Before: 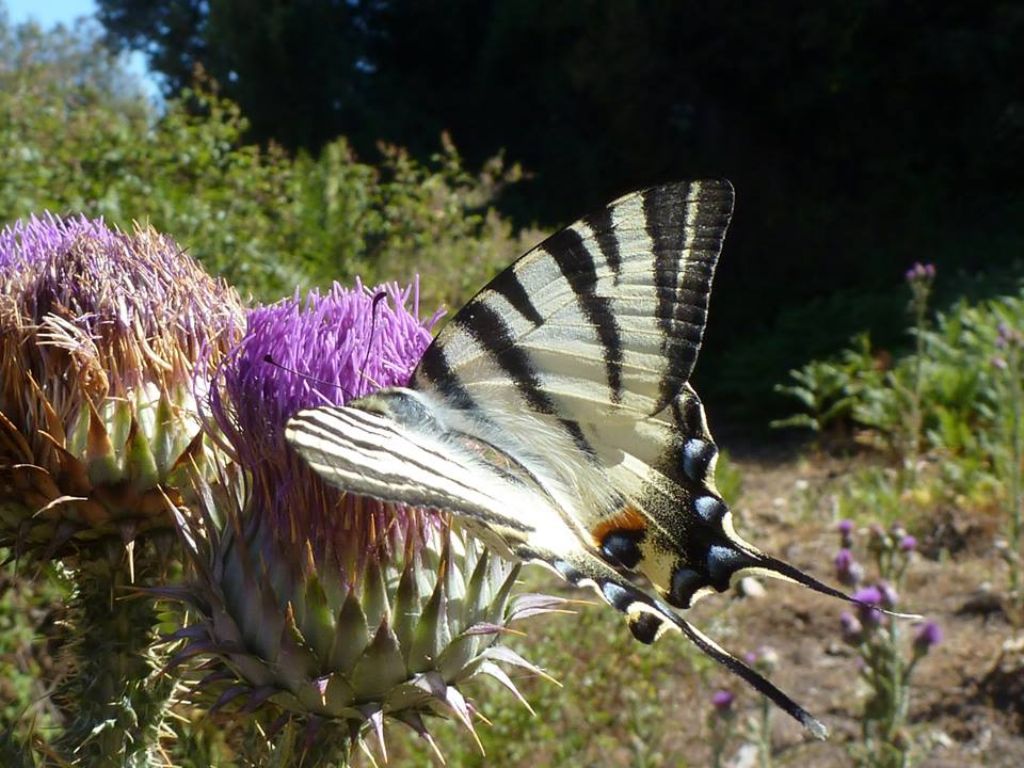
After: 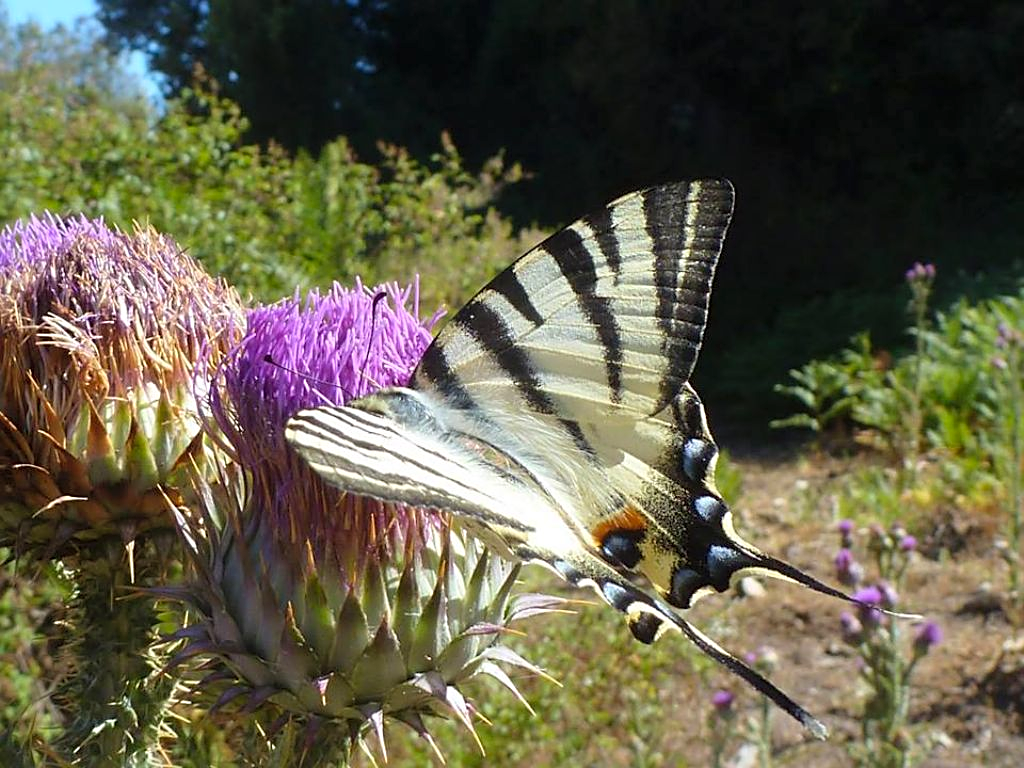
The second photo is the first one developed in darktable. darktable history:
contrast brightness saturation: brightness 0.087, saturation 0.193
sharpen: on, module defaults
